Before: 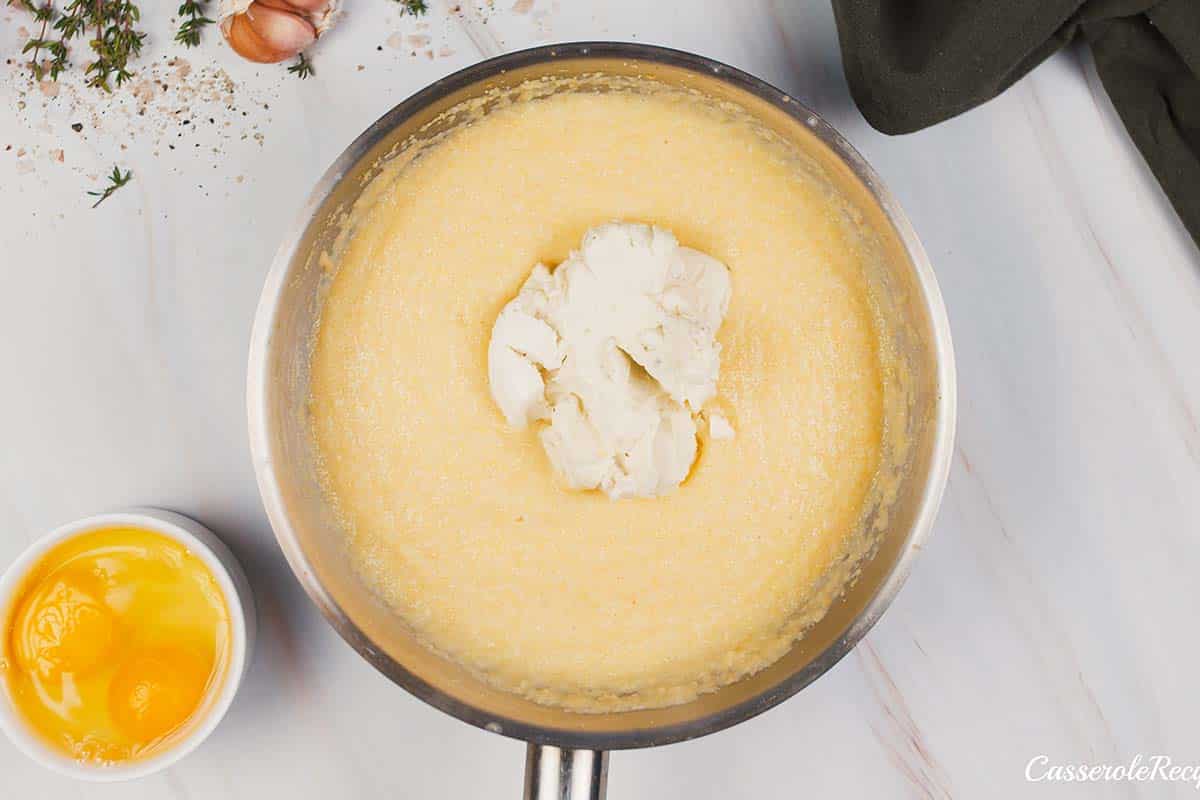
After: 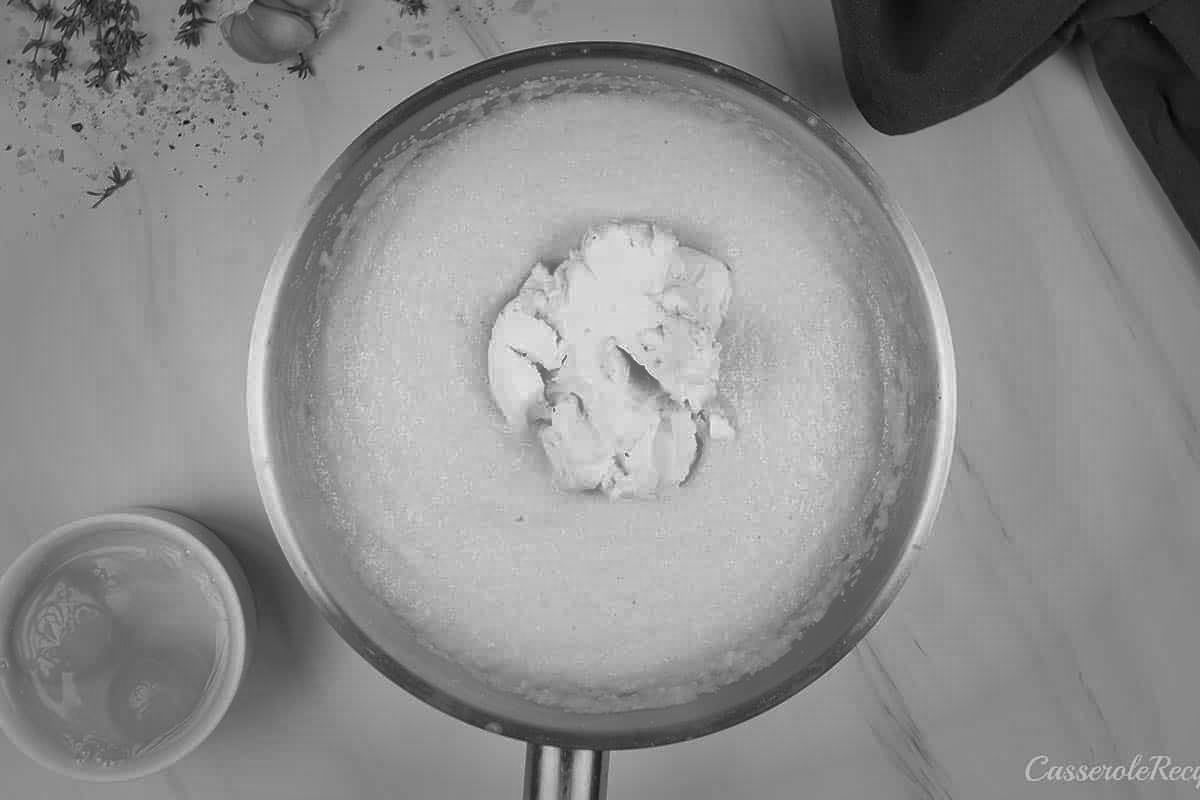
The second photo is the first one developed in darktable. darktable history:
exposure: exposure 0.078 EV, compensate highlight preservation false
tone equalizer: on, module defaults
vignetting: fall-off start 48.41%, automatic ratio true, width/height ratio 1.29, unbound false
shadows and highlights: shadows 40, highlights -60
monochrome: on, module defaults
